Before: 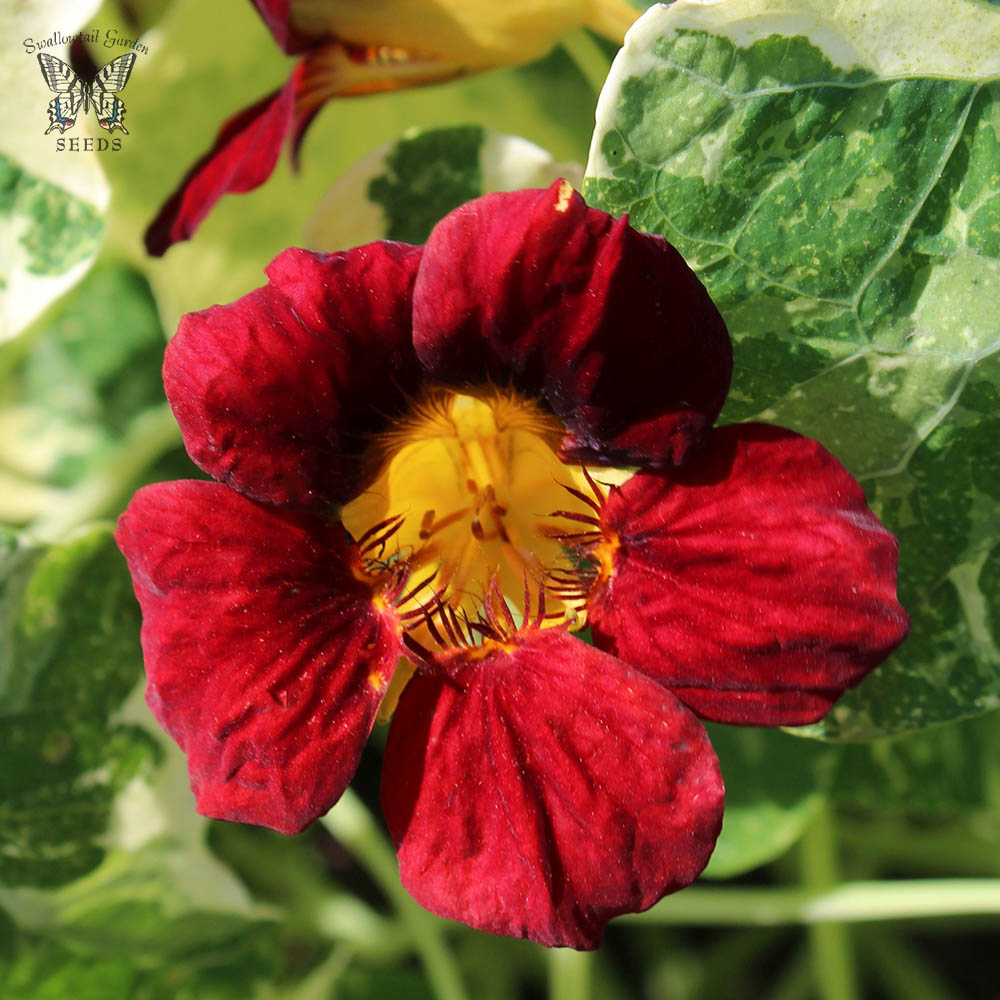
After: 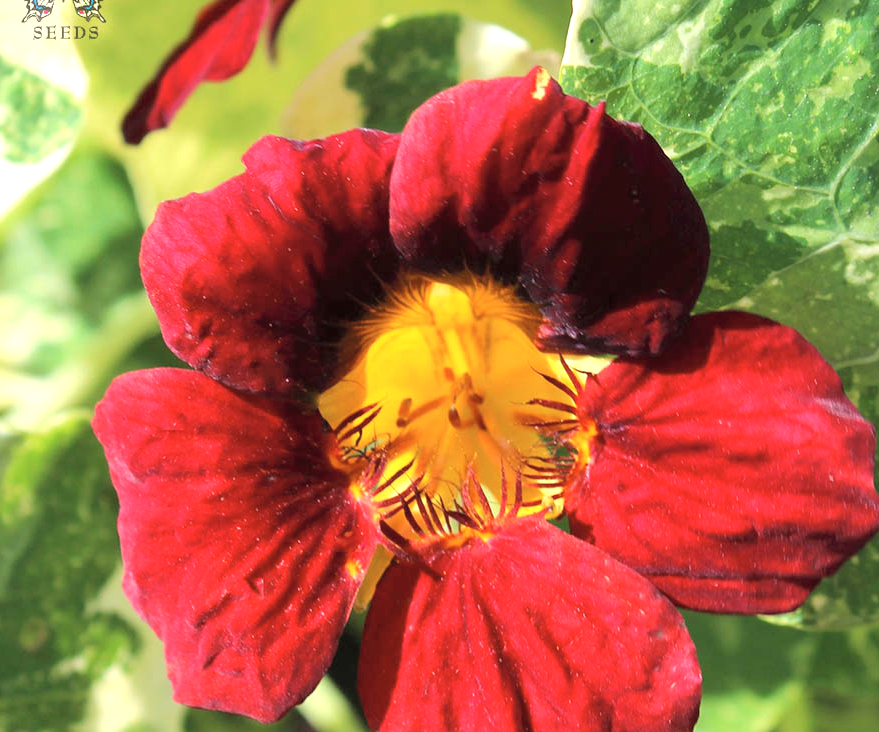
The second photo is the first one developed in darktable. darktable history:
contrast brightness saturation: brightness 0.12
exposure: exposure 0.61 EV, compensate highlight preservation false
crop and rotate: left 2.304%, top 11.212%, right 9.745%, bottom 15.51%
